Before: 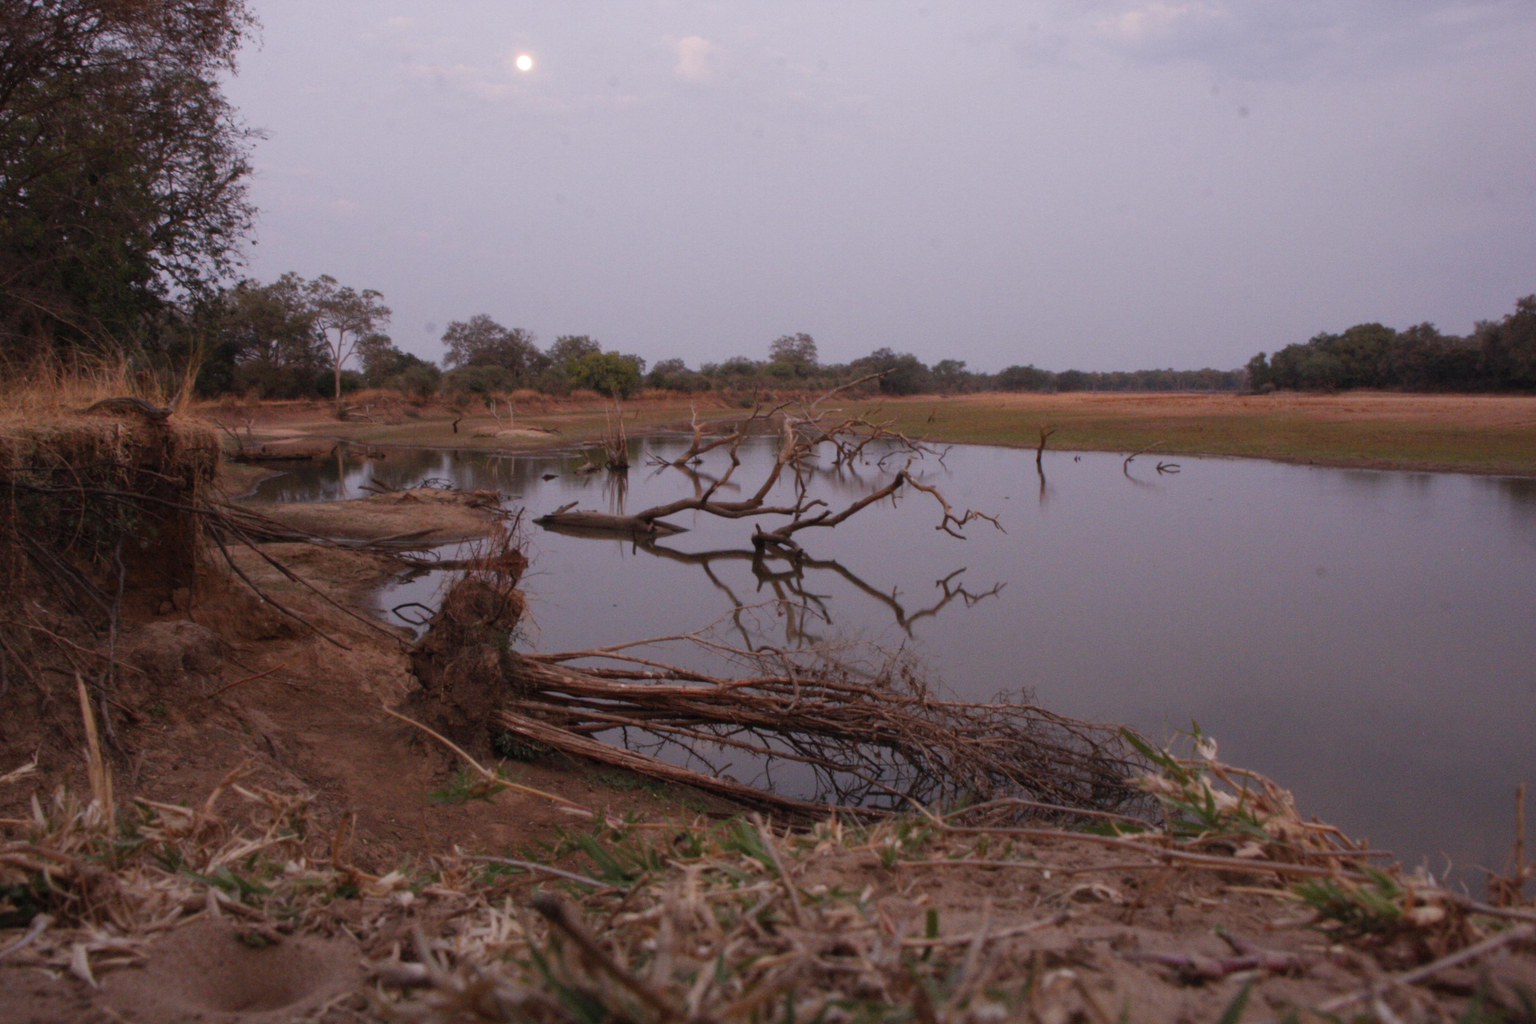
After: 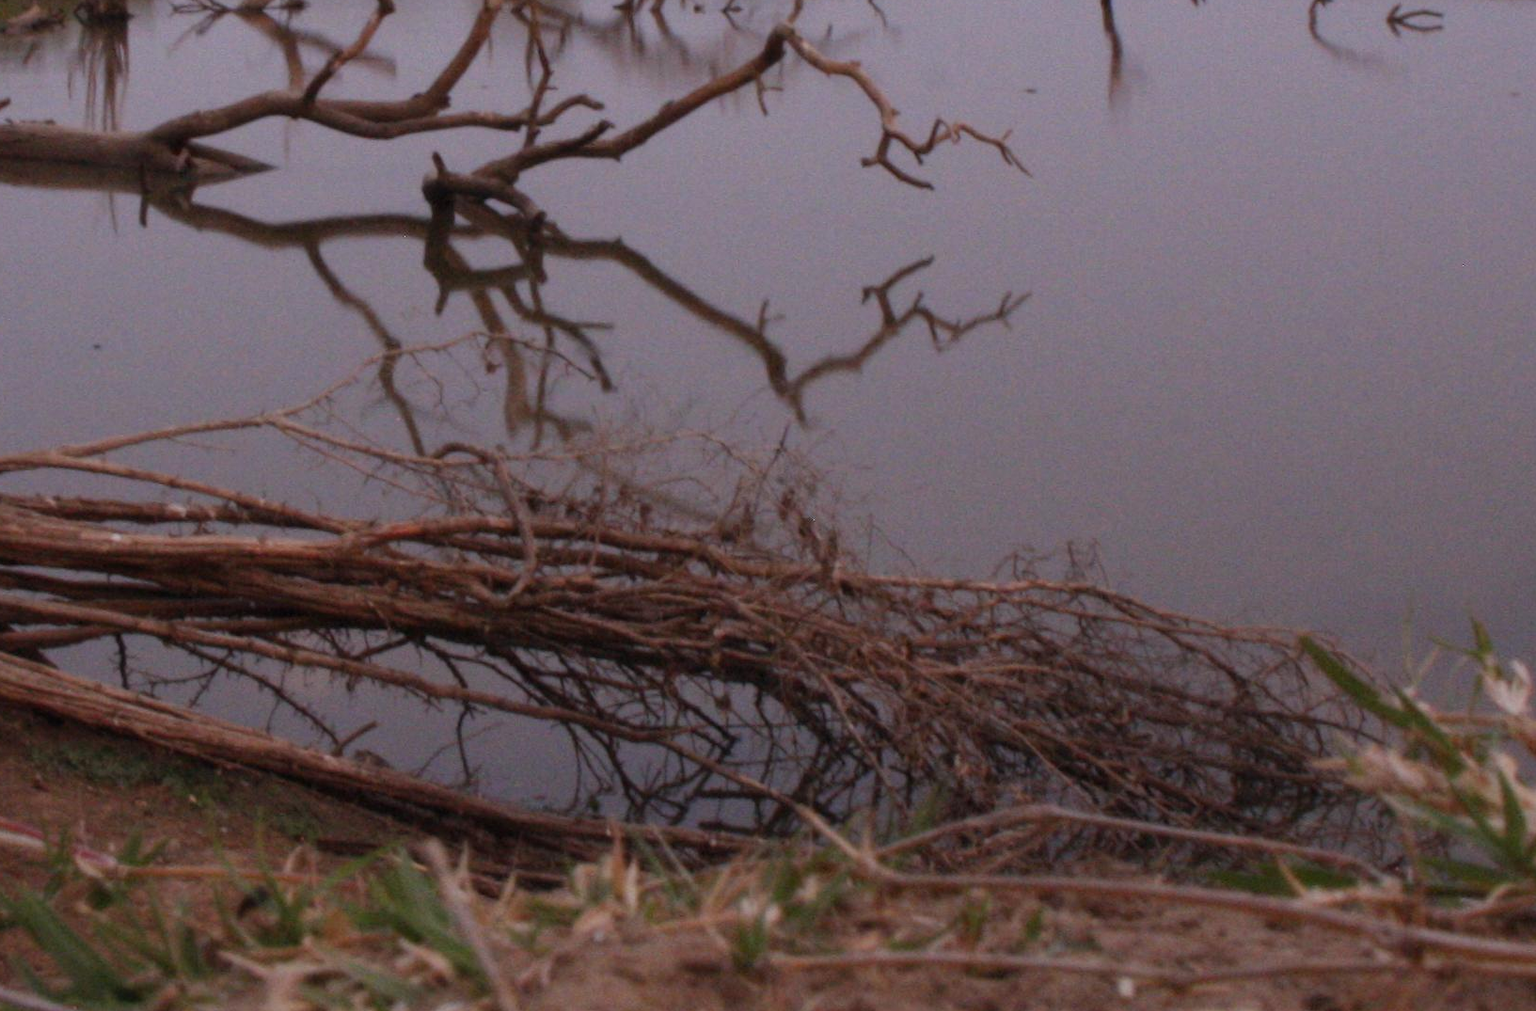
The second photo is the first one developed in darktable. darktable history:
crop: left 37.383%, top 44.943%, right 20.606%, bottom 13.561%
